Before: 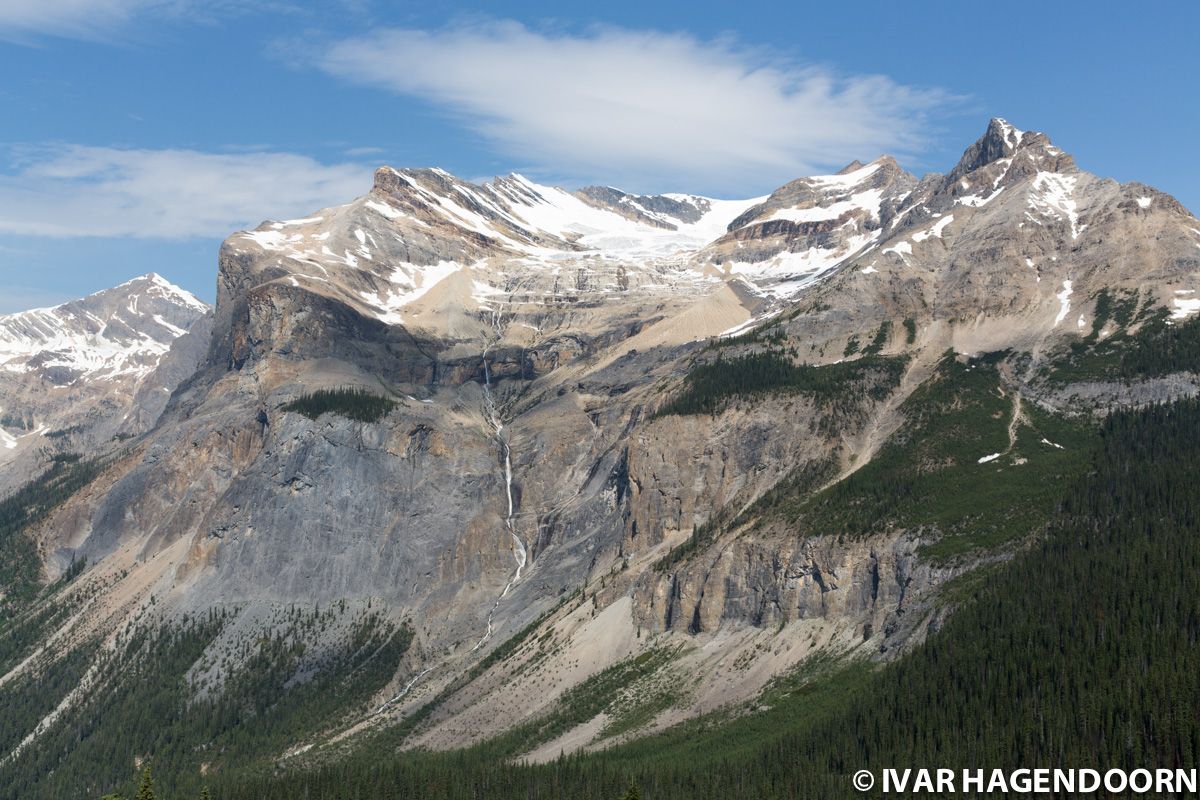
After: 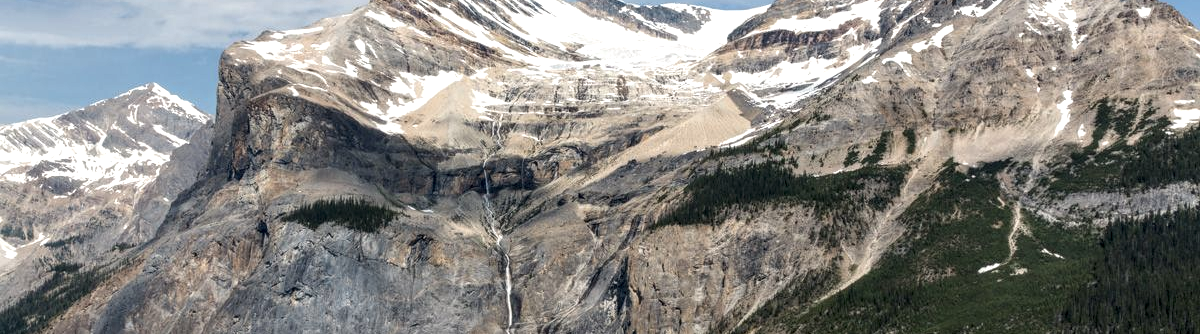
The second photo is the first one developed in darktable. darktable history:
white balance: red 1.009, blue 0.985
local contrast: highlights 60%, shadows 60%, detail 160%
crop and rotate: top 23.84%, bottom 34.294%
